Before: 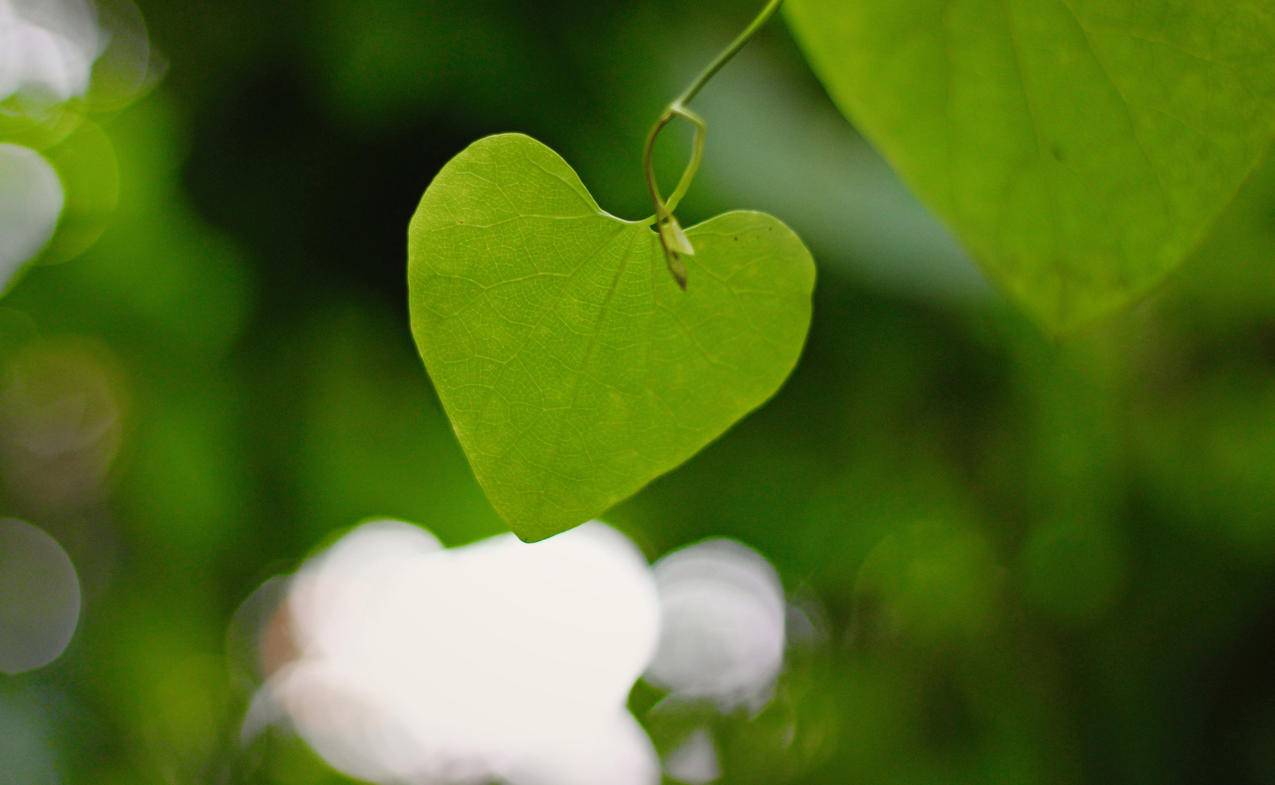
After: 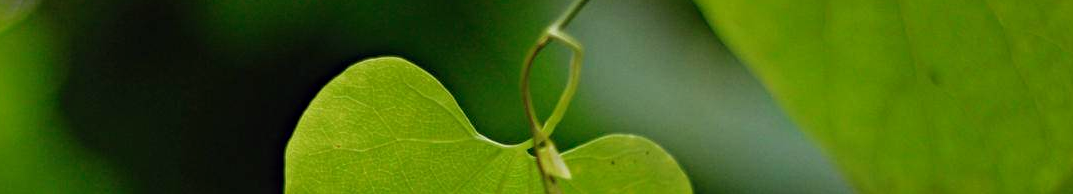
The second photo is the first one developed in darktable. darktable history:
crop and rotate: left 9.707%, top 9.741%, right 6.063%, bottom 65.509%
haze removal: compatibility mode true, adaptive false
